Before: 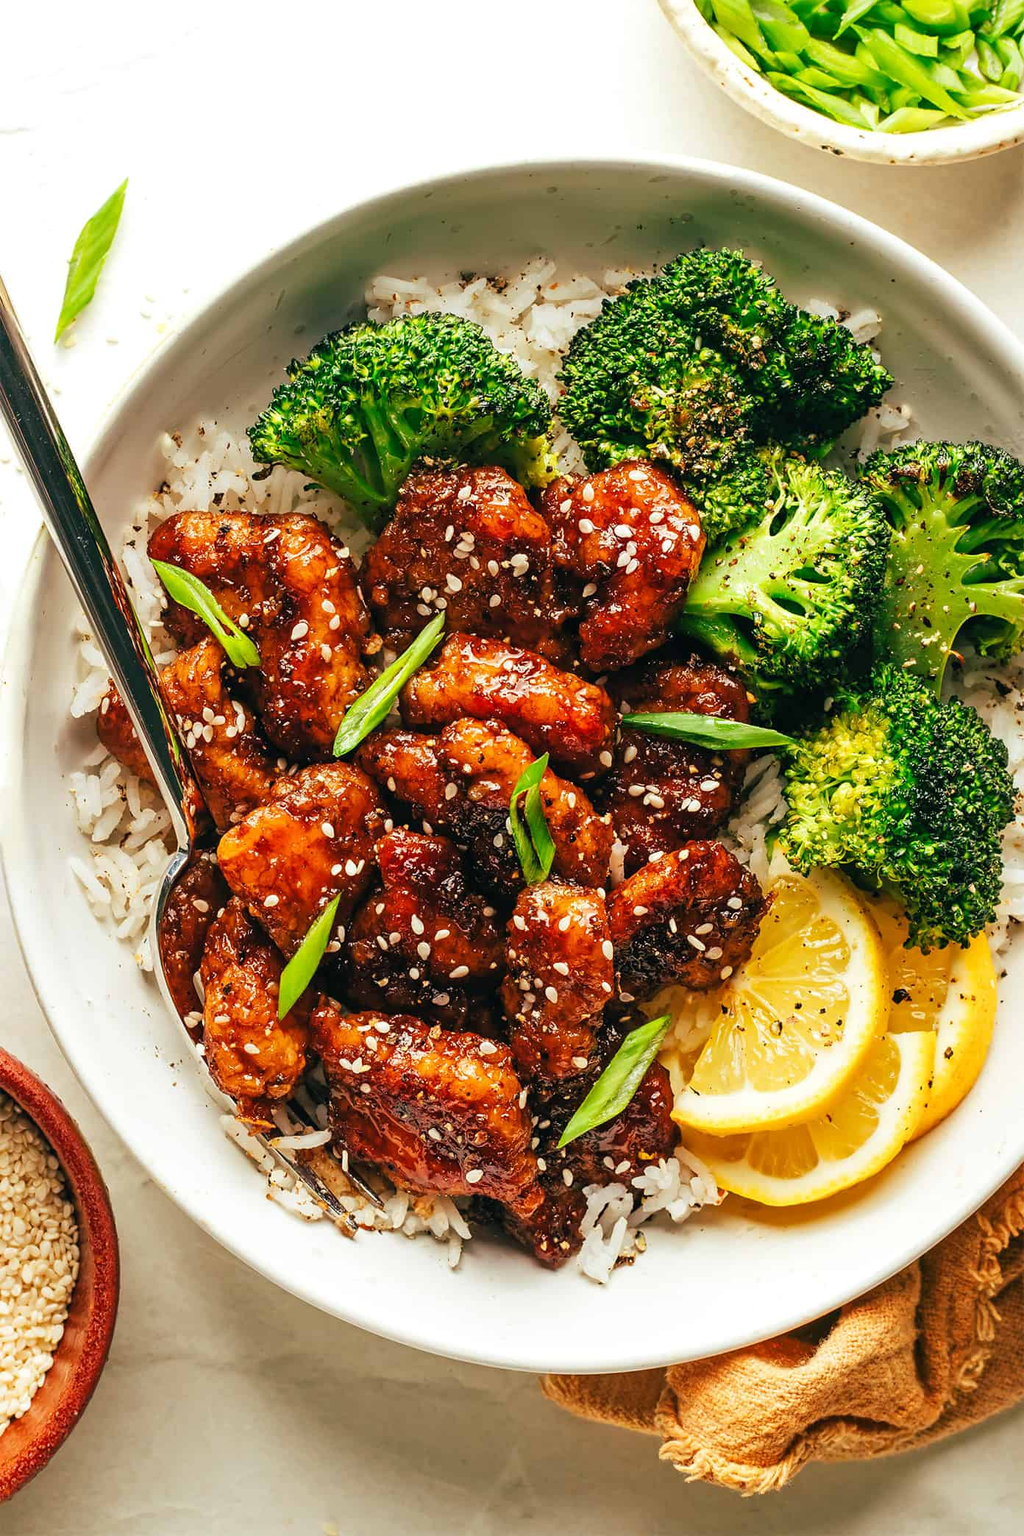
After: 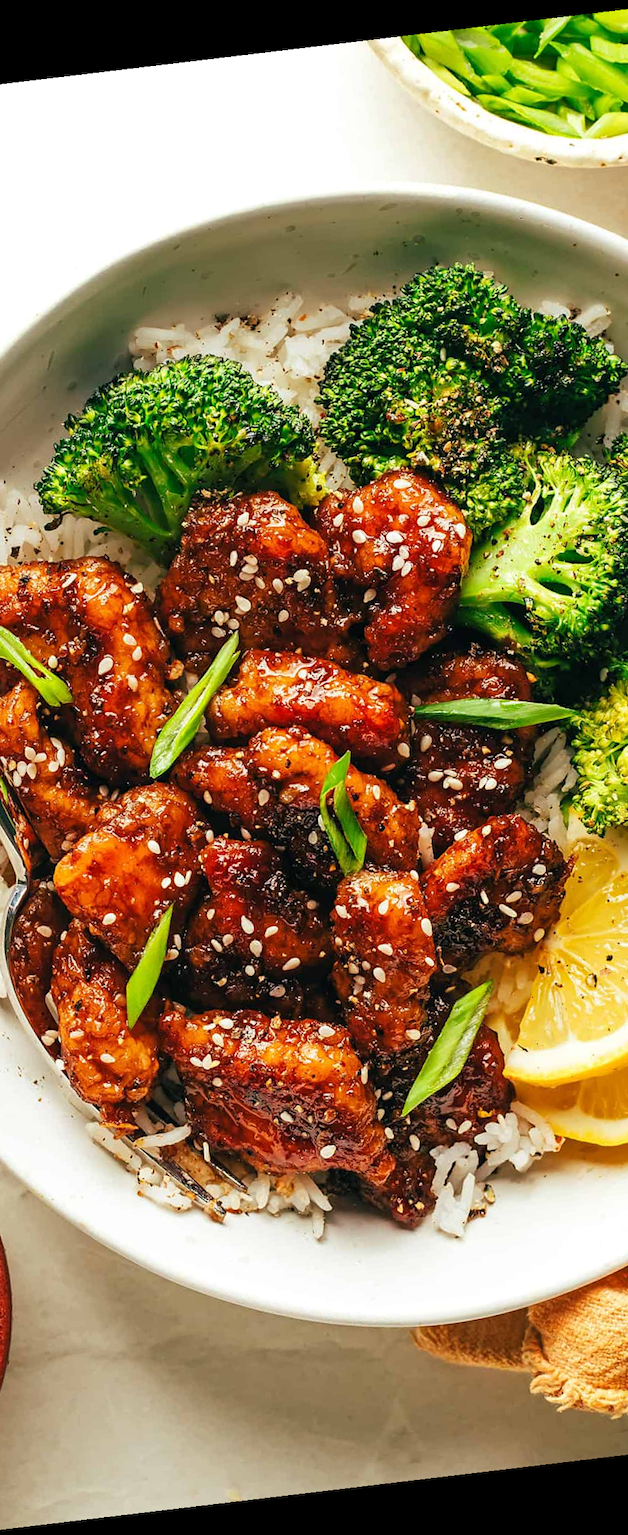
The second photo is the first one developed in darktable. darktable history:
crop: left 21.674%, right 22.086%
rotate and perspective: rotation -6.83°, automatic cropping off
